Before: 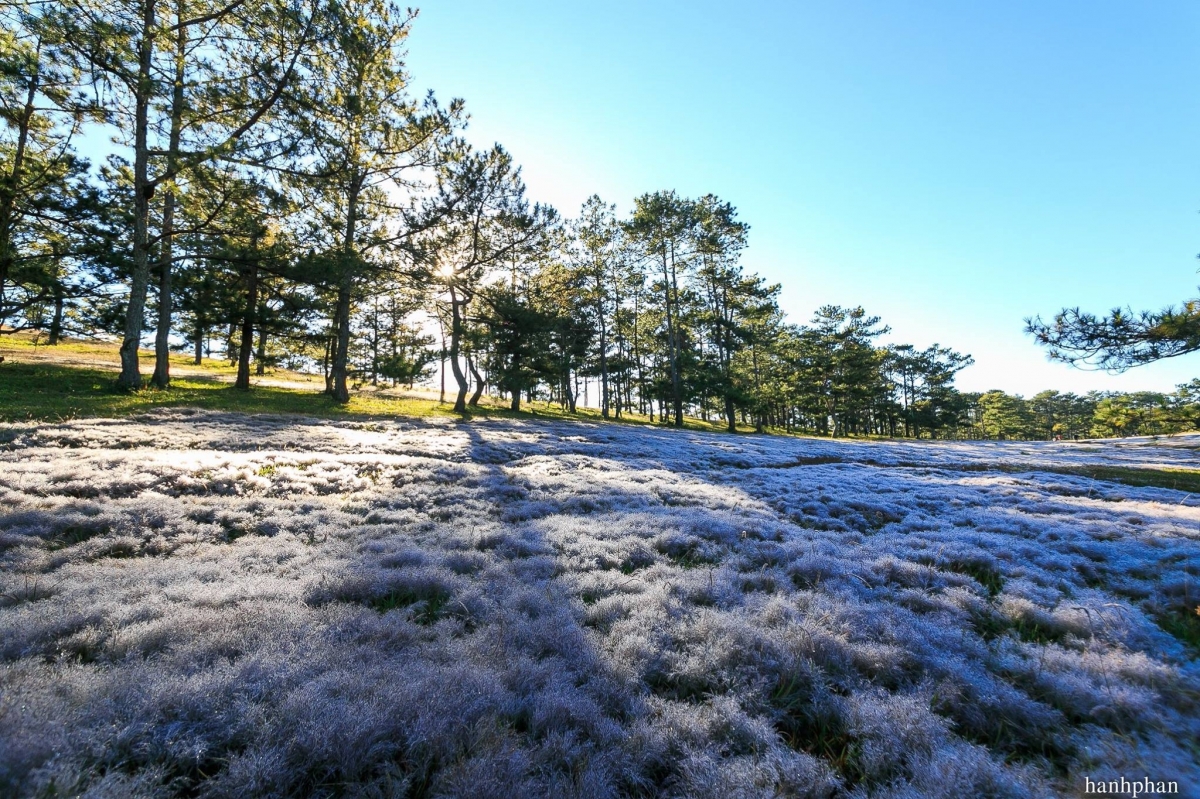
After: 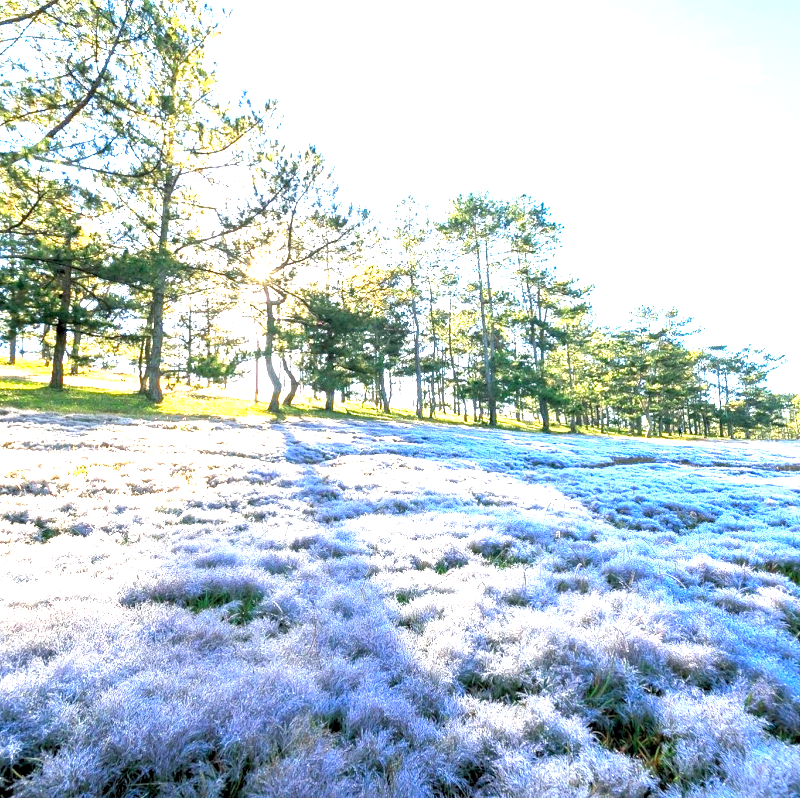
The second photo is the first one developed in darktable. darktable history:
levels: black 3.83%, white 90.64%, levels [0.044, 0.416, 0.908]
crop and rotate: left 15.546%, right 17.787%
exposure: black level correction 0.001, exposure 1.822 EV, compensate exposure bias true, compensate highlight preservation false
base curve: curves: ch0 [(0, 0) (0.989, 0.992)], preserve colors none
